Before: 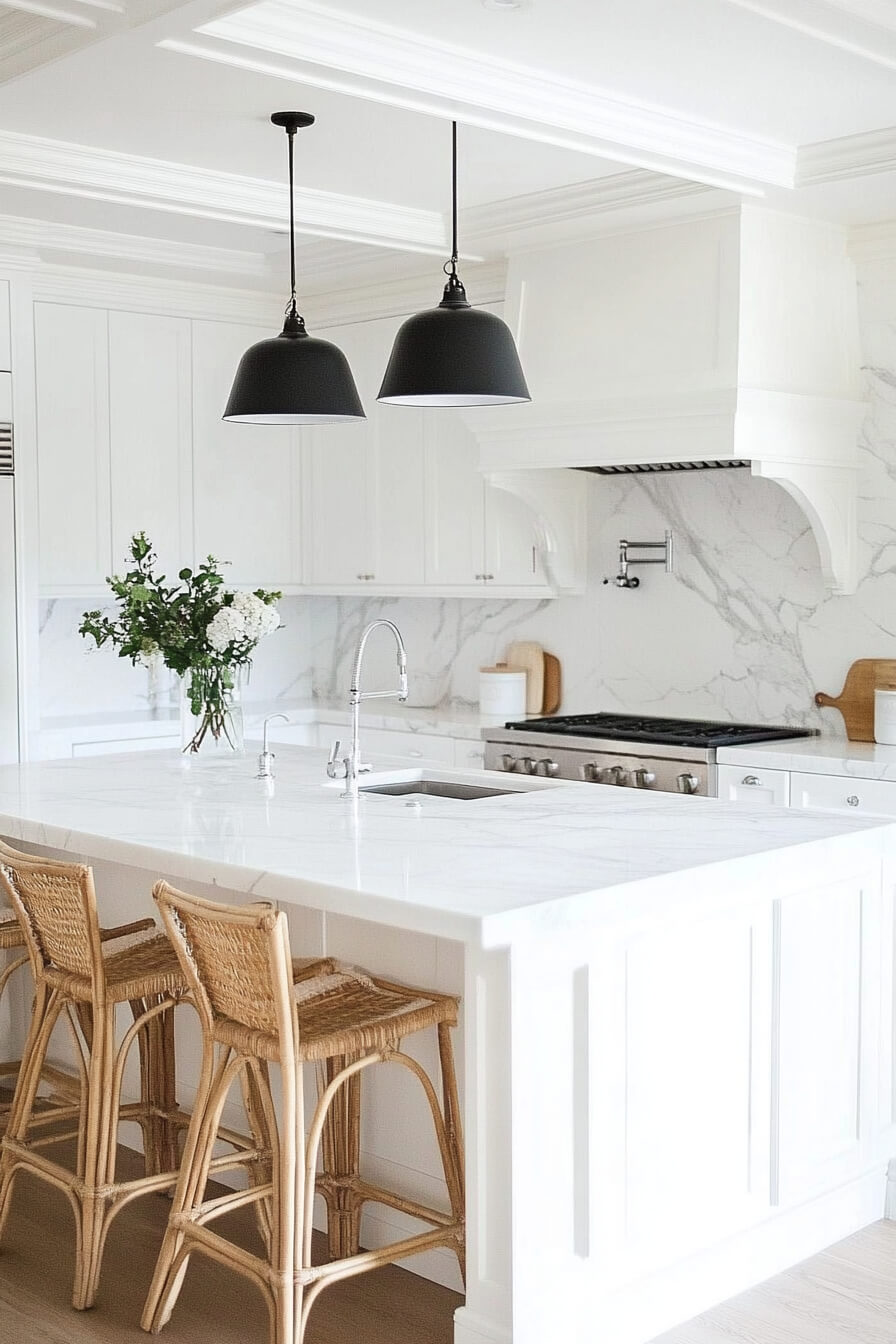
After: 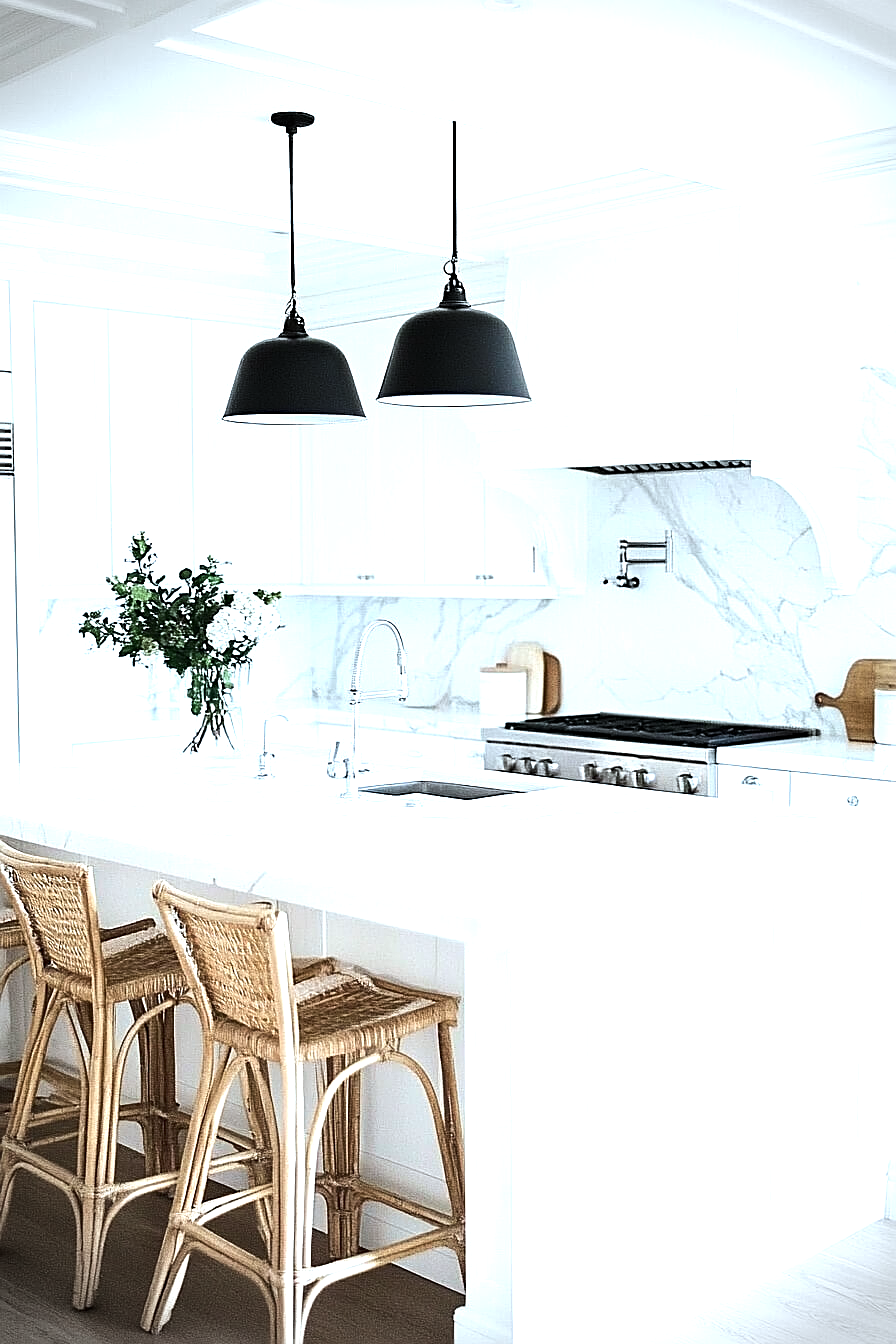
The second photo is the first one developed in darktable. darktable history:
tone equalizer: -8 EV -1.08 EV, -7 EV -1.01 EV, -6 EV -0.867 EV, -5 EV -0.578 EV, -3 EV 0.578 EV, -2 EV 0.867 EV, -1 EV 1.01 EV, +0 EV 1.08 EV, edges refinement/feathering 500, mask exposure compensation -1.57 EV, preserve details no
vignetting: fall-off start 88.03%, fall-off radius 24.9%
color calibration: illuminant F (fluorescent), F source F9 (Cool White Deluxe 4150 K) – high CRI, x 0.374, y 0.373, temperature 4158.34 K
sharpen: on, module defaults
